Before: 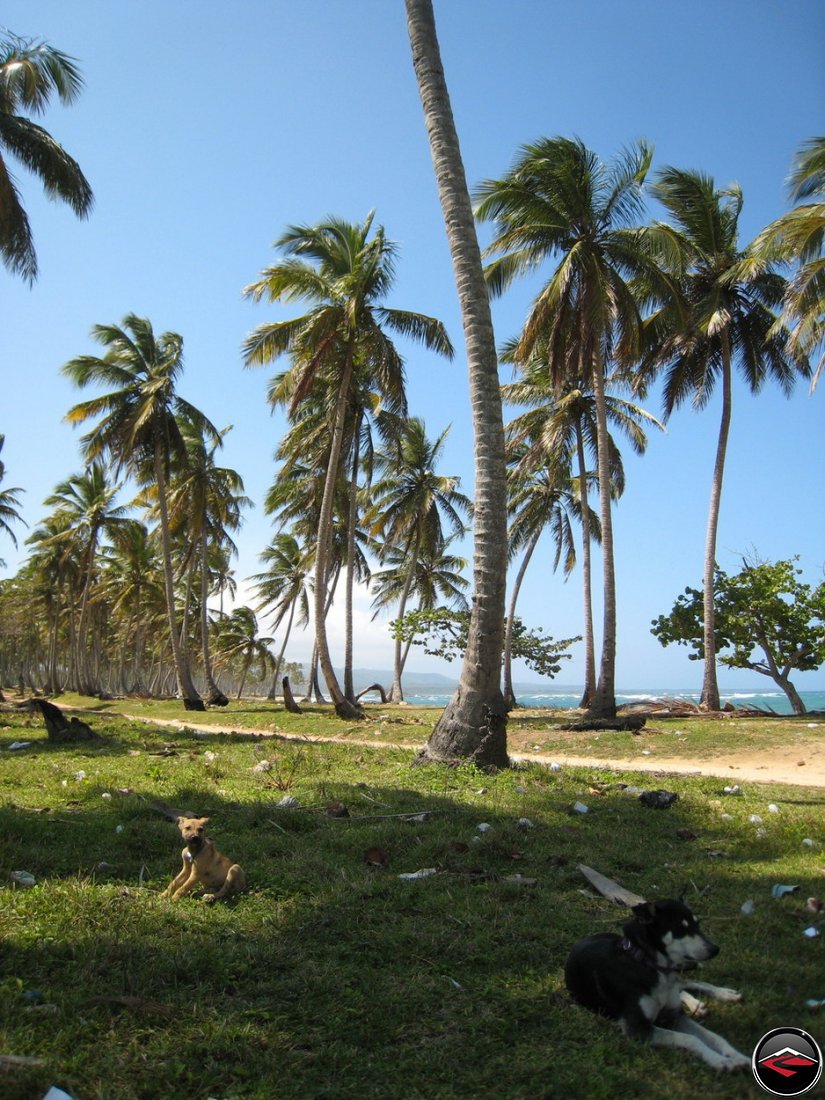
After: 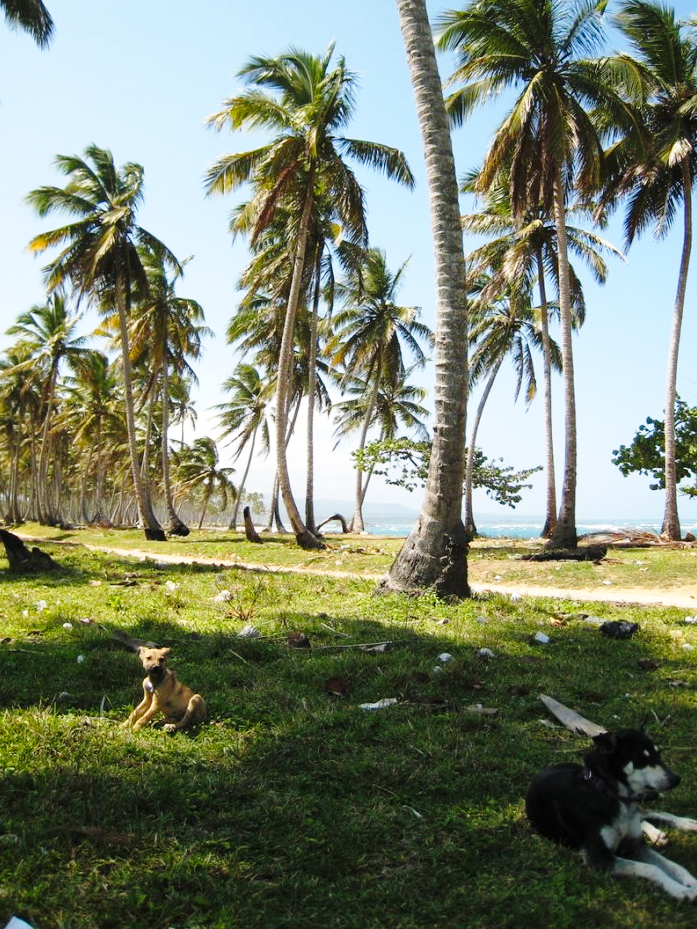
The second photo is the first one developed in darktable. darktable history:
crop and rotate: left 4.842%, top 15.51%, right 10.668%
base curve: curves: ch0 [(0, 0) (0.028, 0.03) (0.121, 0.232) (0.46, 0.748) (0.859, 0.968) (1, 1)], preserve colors none
